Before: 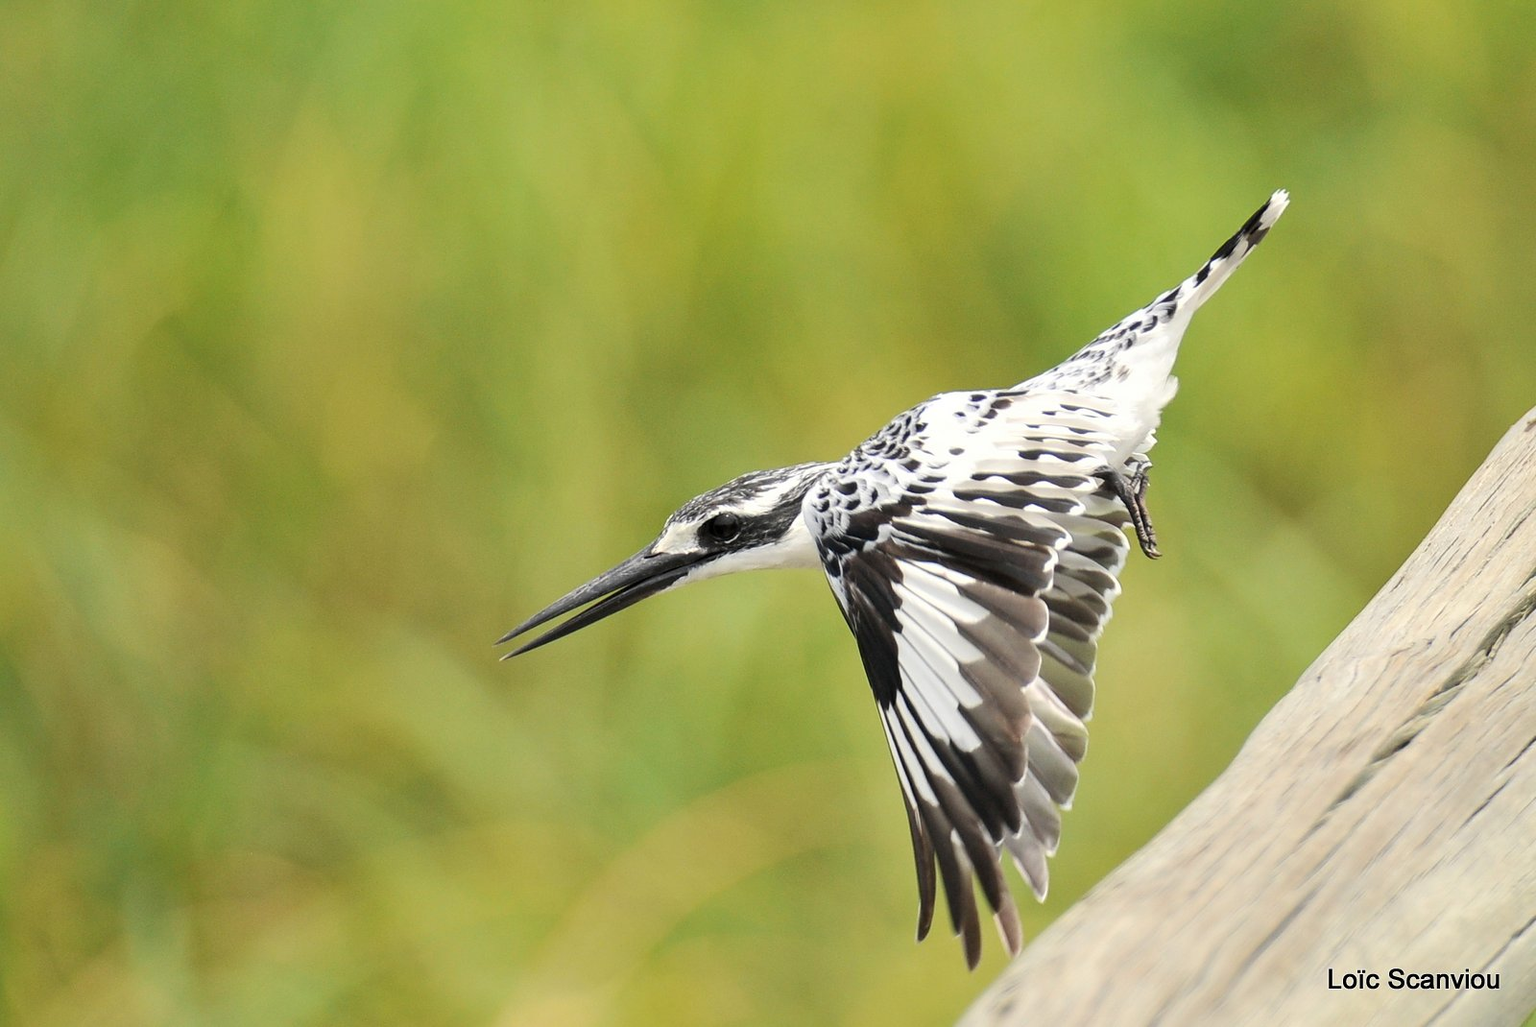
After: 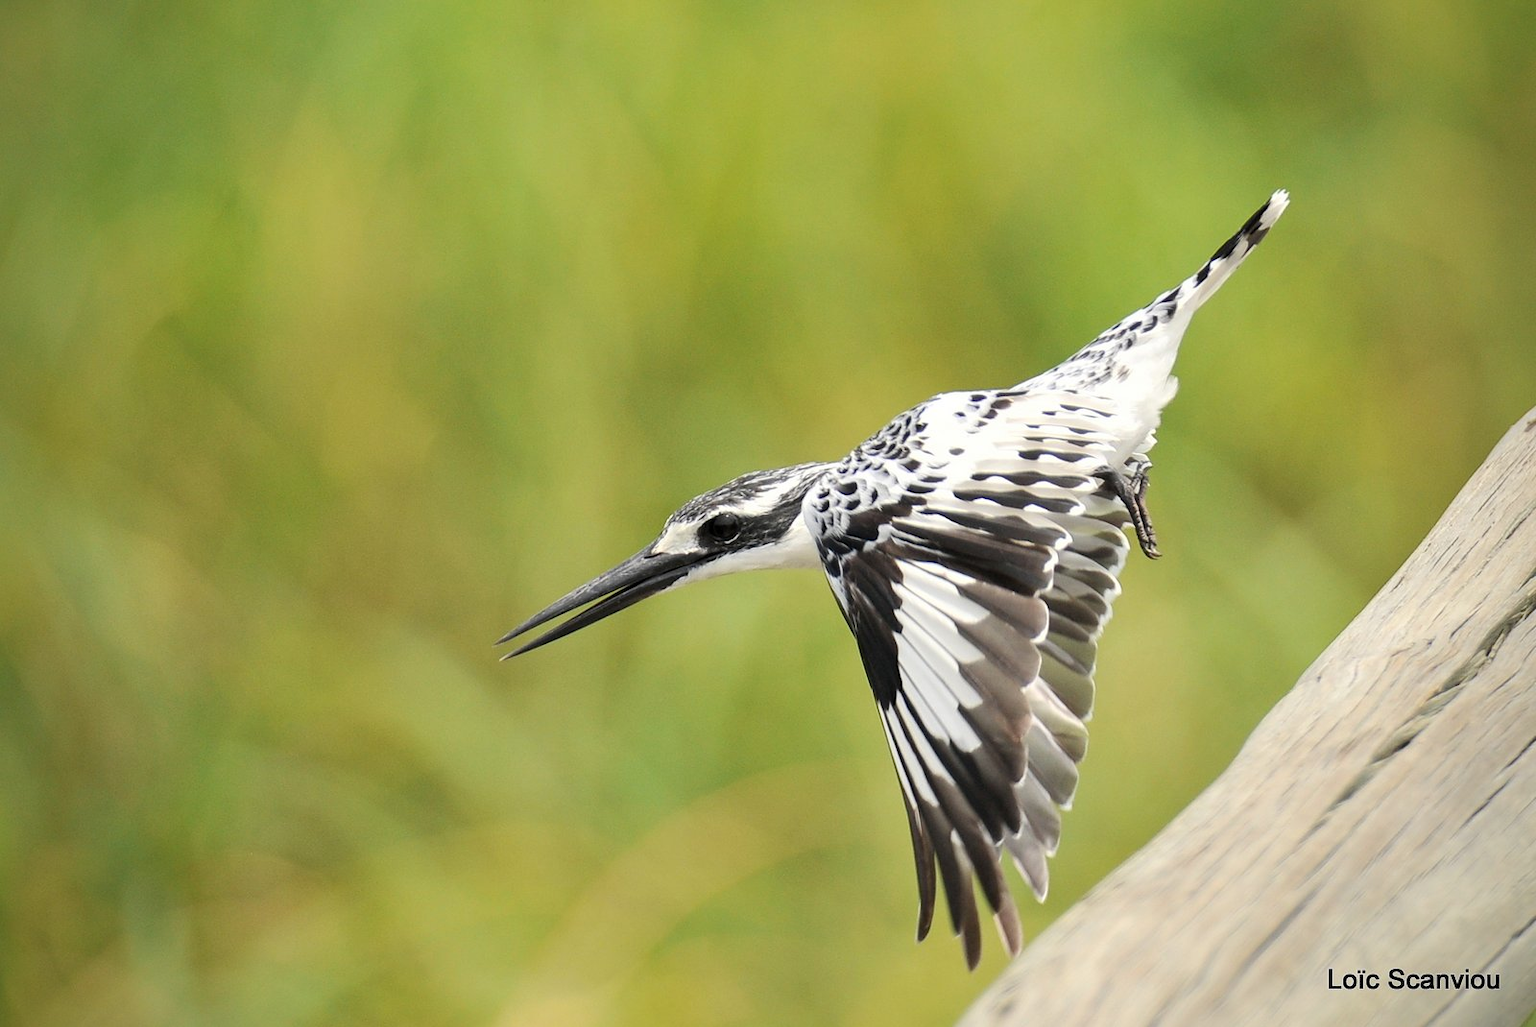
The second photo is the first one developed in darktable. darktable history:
vignetting: saturation -0.03, unbound false
